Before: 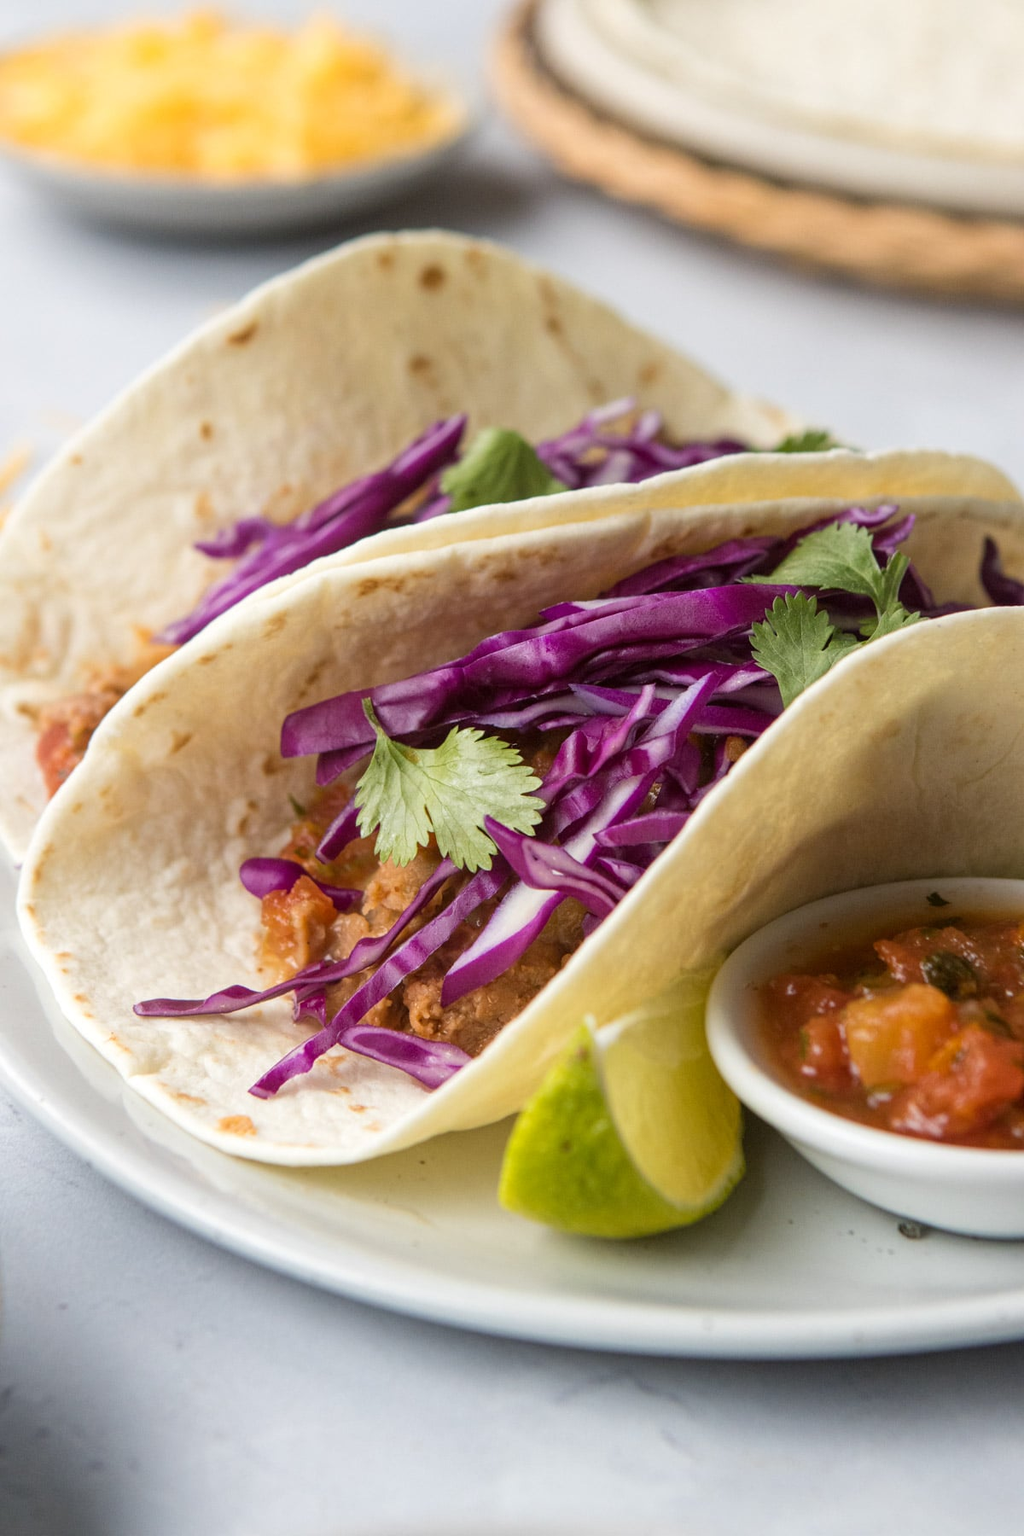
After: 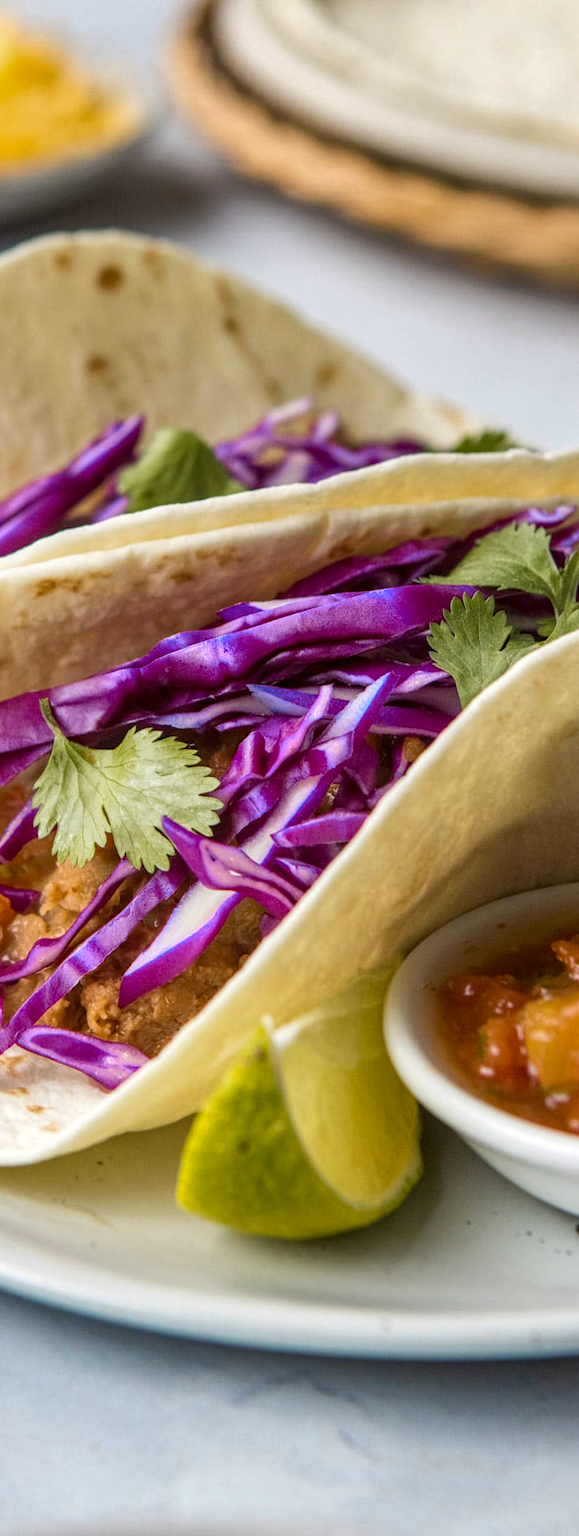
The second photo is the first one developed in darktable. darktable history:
crop: left 31.527%, top 0.002%, right 11.876%
shadows and highlights: shadows 52.56, shadows color adjustment 97.98%, highlights color adjustment 58.97%, soften with gaussian
local contrast: on, module defaults
color zones: curves: ch0 [(0.254, 0.492) (0.724, 0.62)]; ch1 [(0.25, 0.528) (0.719, 0.796)]; ch2 [(0, 0.472) (0.25, 0.5) (0.73, 0.184)]
